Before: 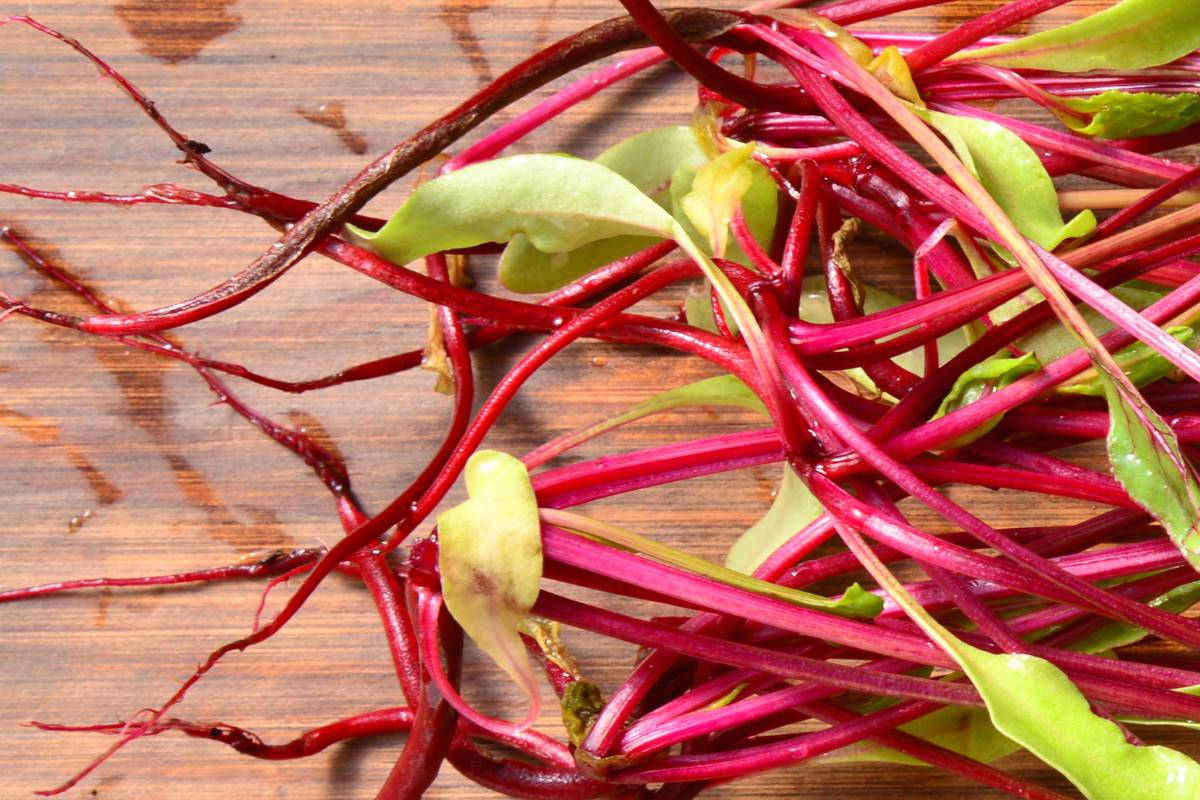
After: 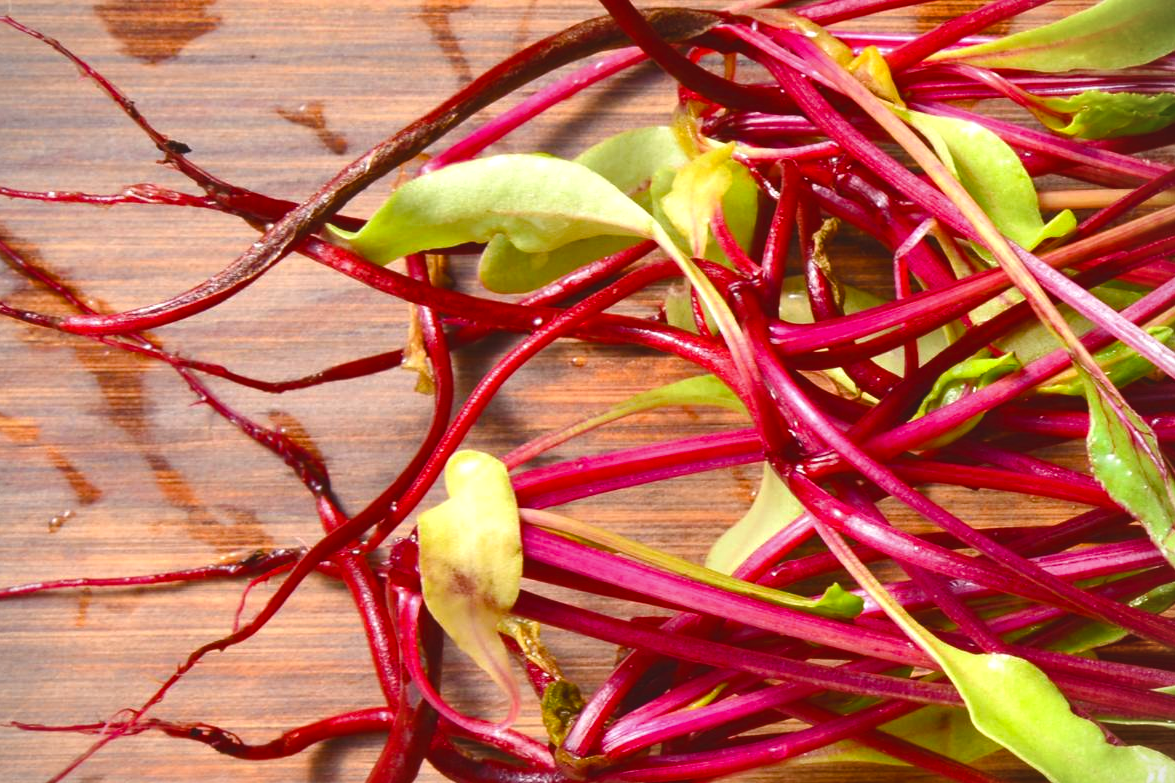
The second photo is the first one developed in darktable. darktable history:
crop: left 1.743%, right 0.268%, bottom 2.011%
vignetting: fall-off start 92.6%, brightness -0.52, saturation -0.51, center (-0.012, 0)
color balance rgb: linear chroma grading › global chroma 8.12%, perceptual saturation grading › global saturation 9.07%, perceptual saturation grading › highlights -13.84%, perceptual saturation grading › mid-tones 14.88%, perceptual saturation grading › shadows 22.8%, perceptual brilliance grading › highlights 2.61%, global vibrance 12.07%
color zones: curves: ch0 [(0.068, 0.464) (0.25, 0.5) (0.48, 0.508) (0.75, 0.536) (0.886, 0.476) (0.967, 0.456)]; ch1 [(0.066, 0.456) (0.25, 0.5) (0.616, 0.508) (0.746, 0.56) (0.934, 0.444)]
exposure: black level correction -0.008, exposure 0.067 EV, compensate highlight preservation false
